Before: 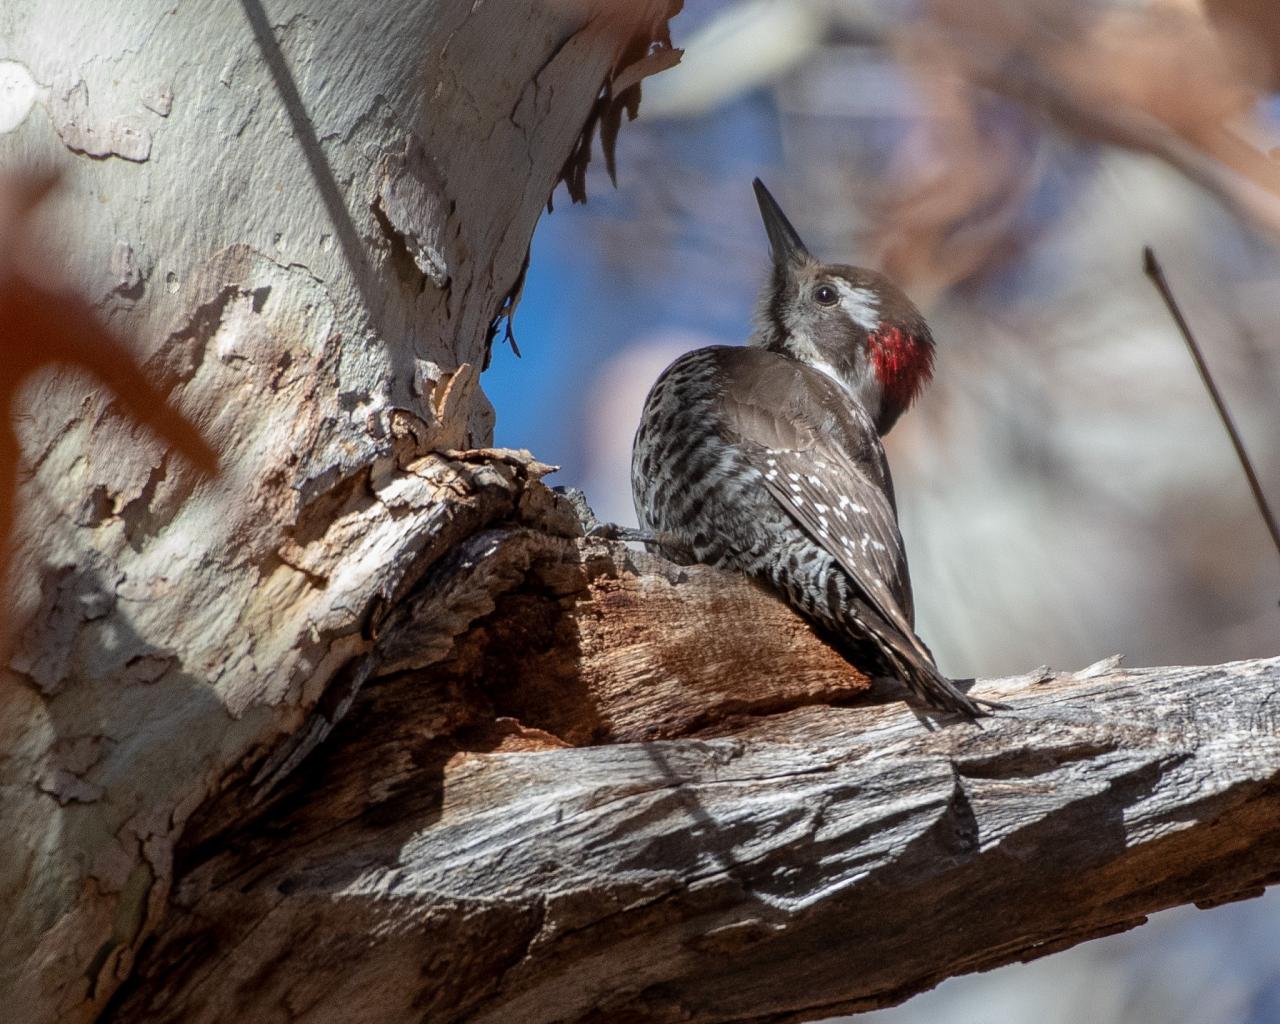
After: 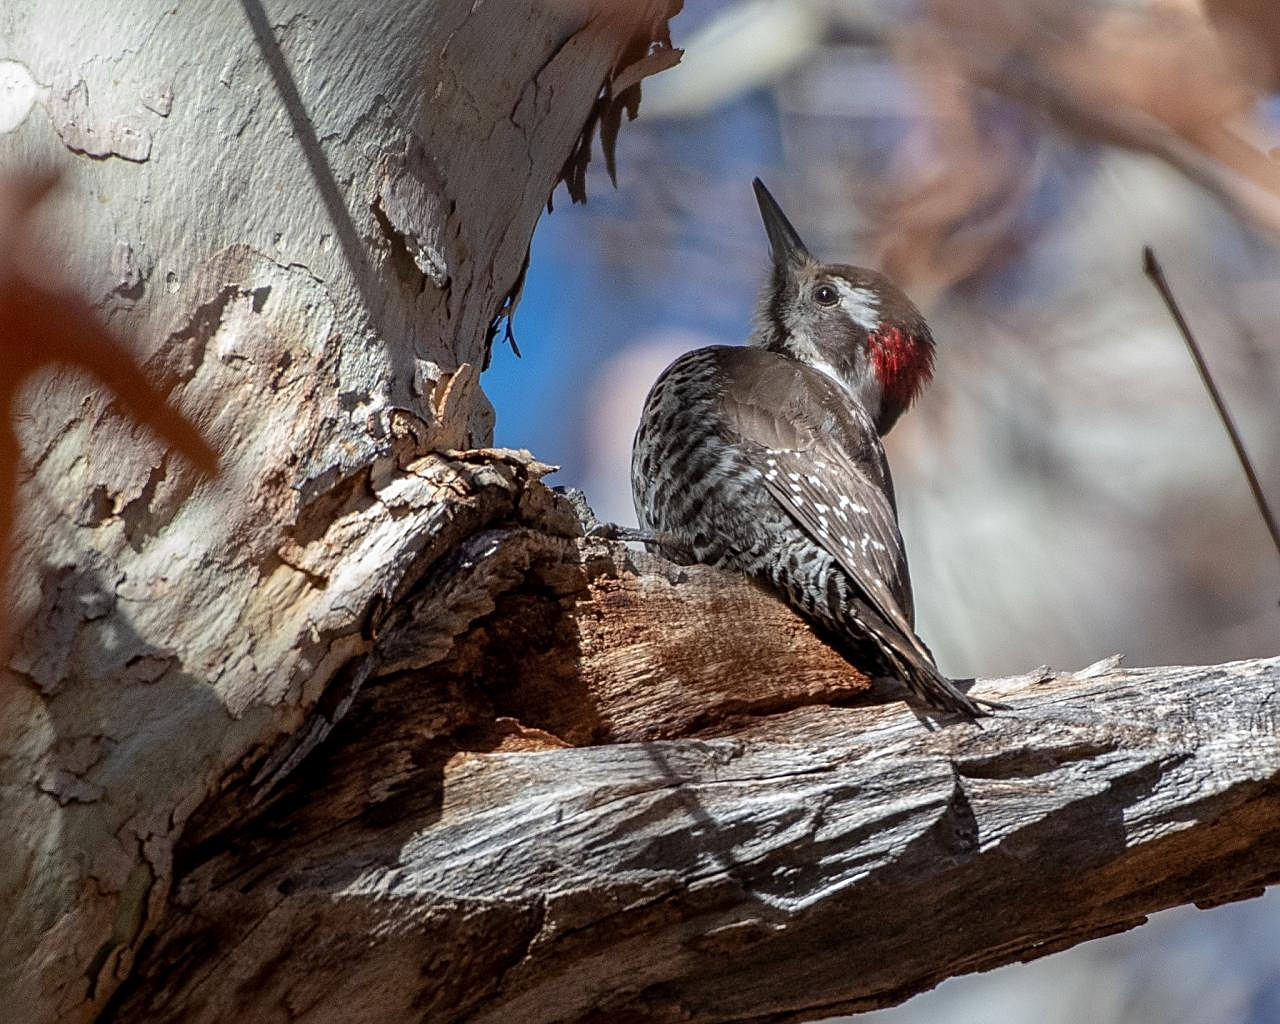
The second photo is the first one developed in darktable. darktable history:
local contrast: mode bilateral grid, contrast 11, coarseness 26, detail 115%, midtone range 0.2
sharpen: on, module defaults
